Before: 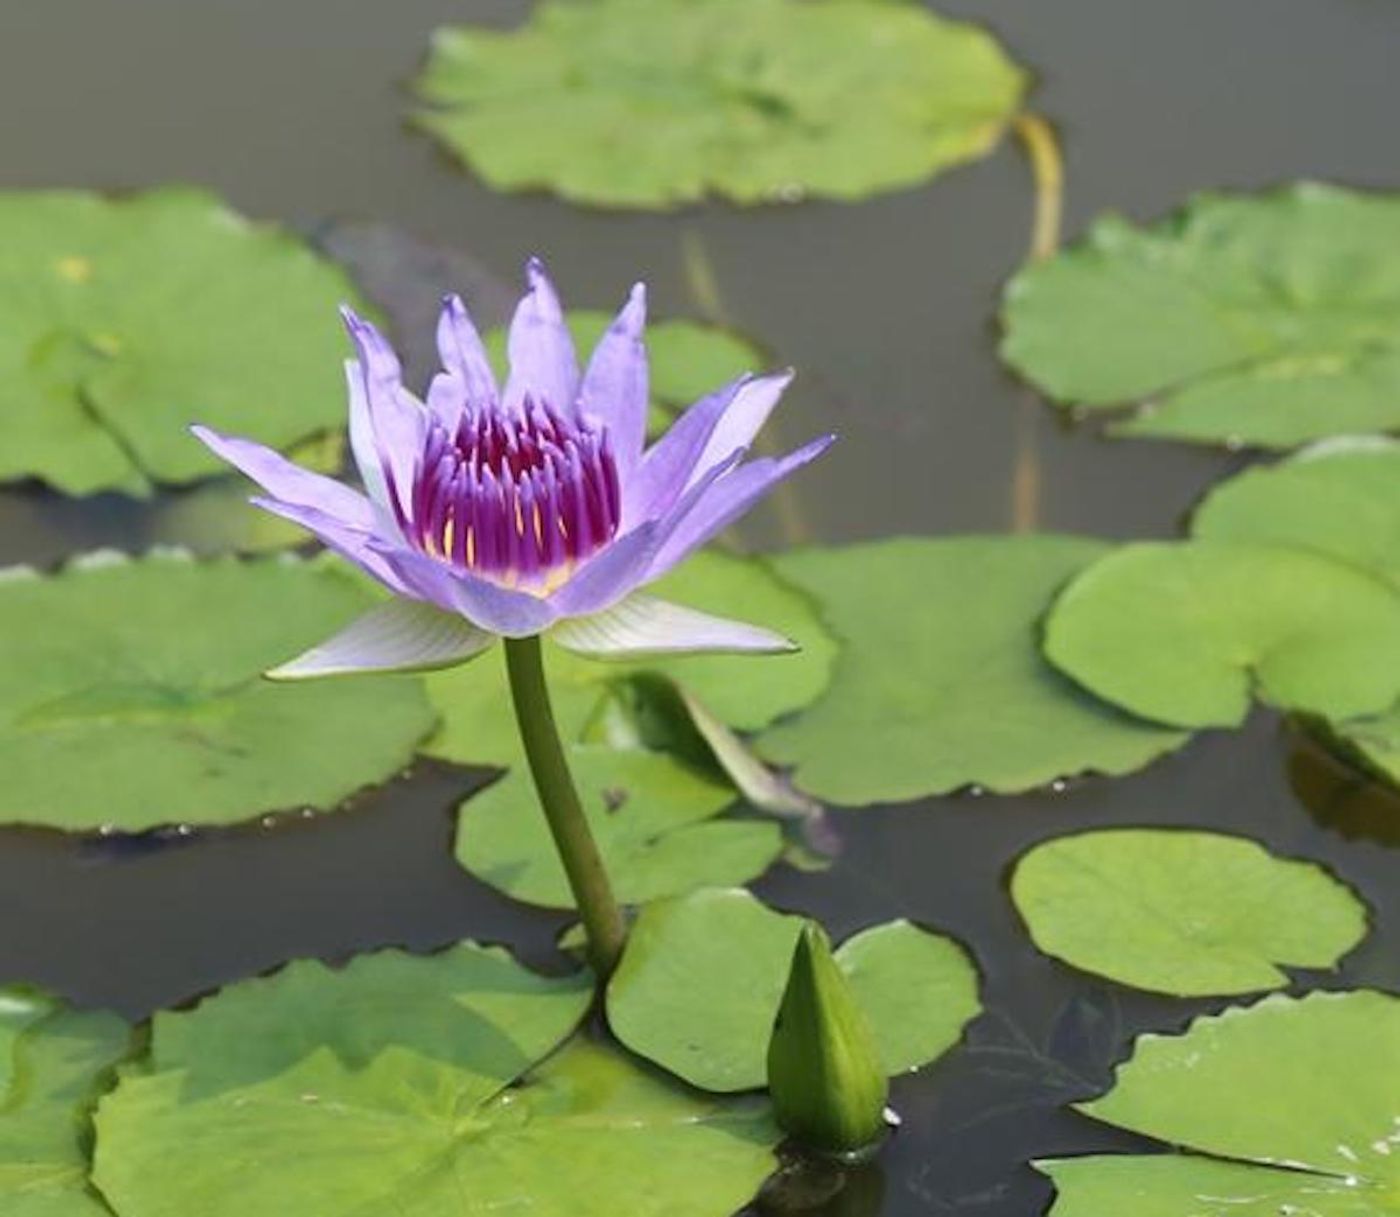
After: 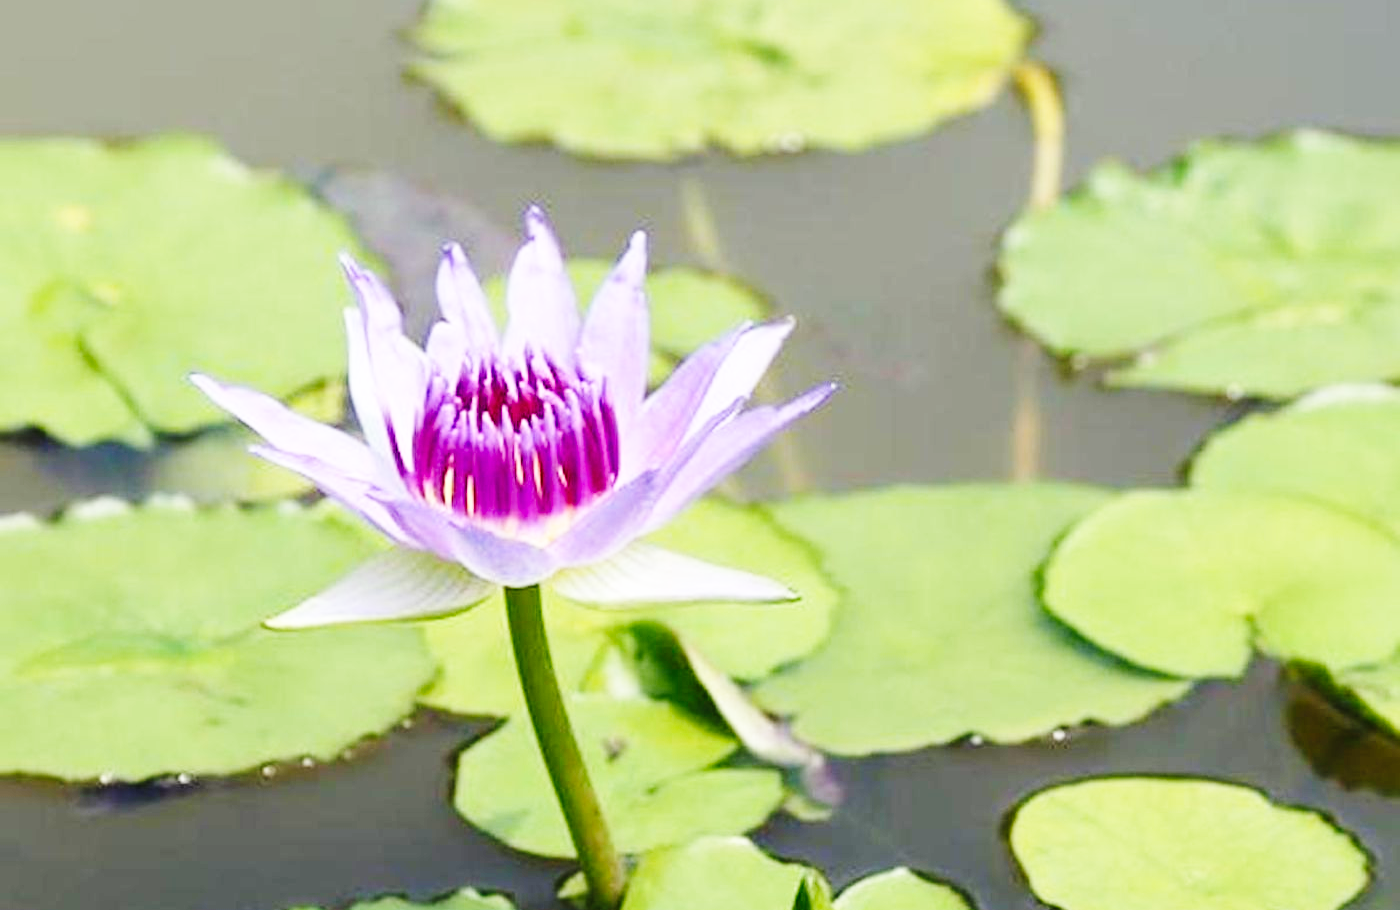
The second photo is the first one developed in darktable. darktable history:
exposure: black level correction -0.004, exposure 0.036 EV, compensate highlight preservation false
base curve: curves: ch0 [(0, 0) (0, 0) (0.002, 0.001) (0.008, 0.003) (0.019, 0.011) (0.037, 0.037) (0.064, 0.11) (0.102, 0.232) (0.152, 0.379) (0.216, 0.524) (0.296, 0.665) (0.394, 0.789) (0.512, 0.881) (0.651, 0.945) (0.813, 0.986) (1, 1)], preserve colors none
crop: top 4.233%, bottom 20.983%
